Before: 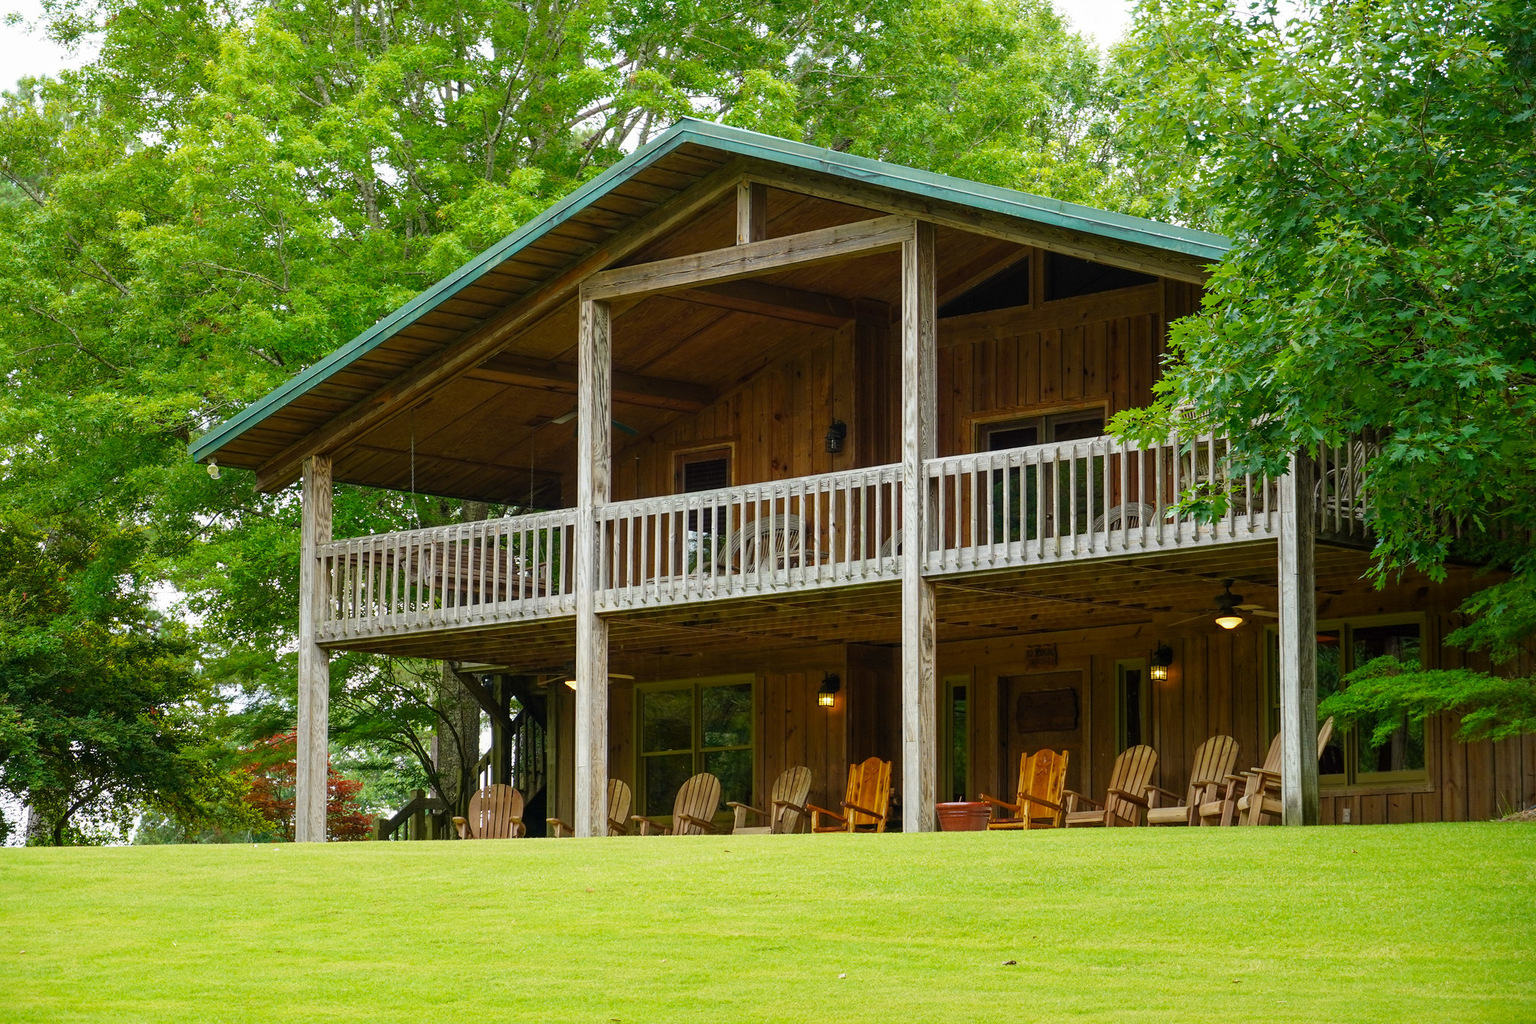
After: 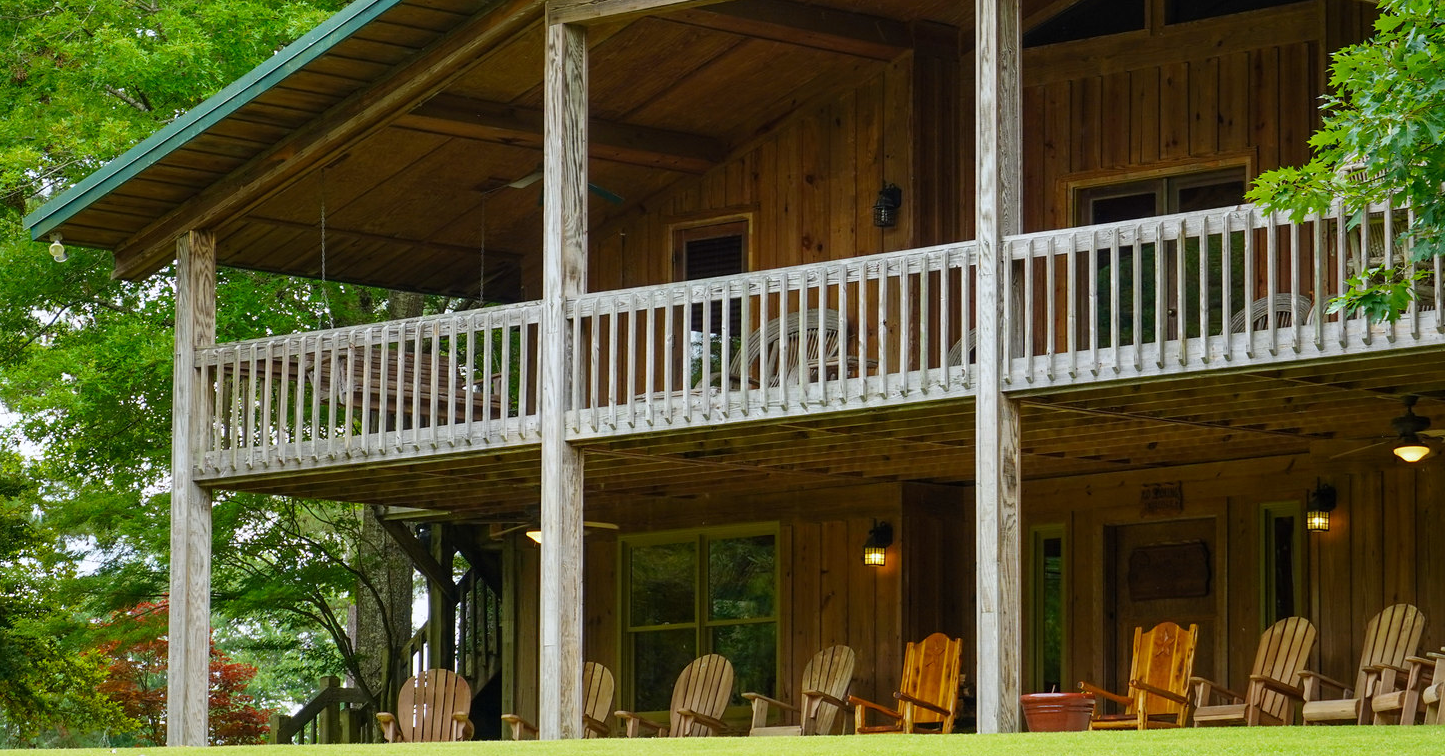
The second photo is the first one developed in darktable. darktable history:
white balance: red 0.983, blue 1.036
crop: left 11.123%, top 27.61%, right 18.3%, bottom 17.034%
